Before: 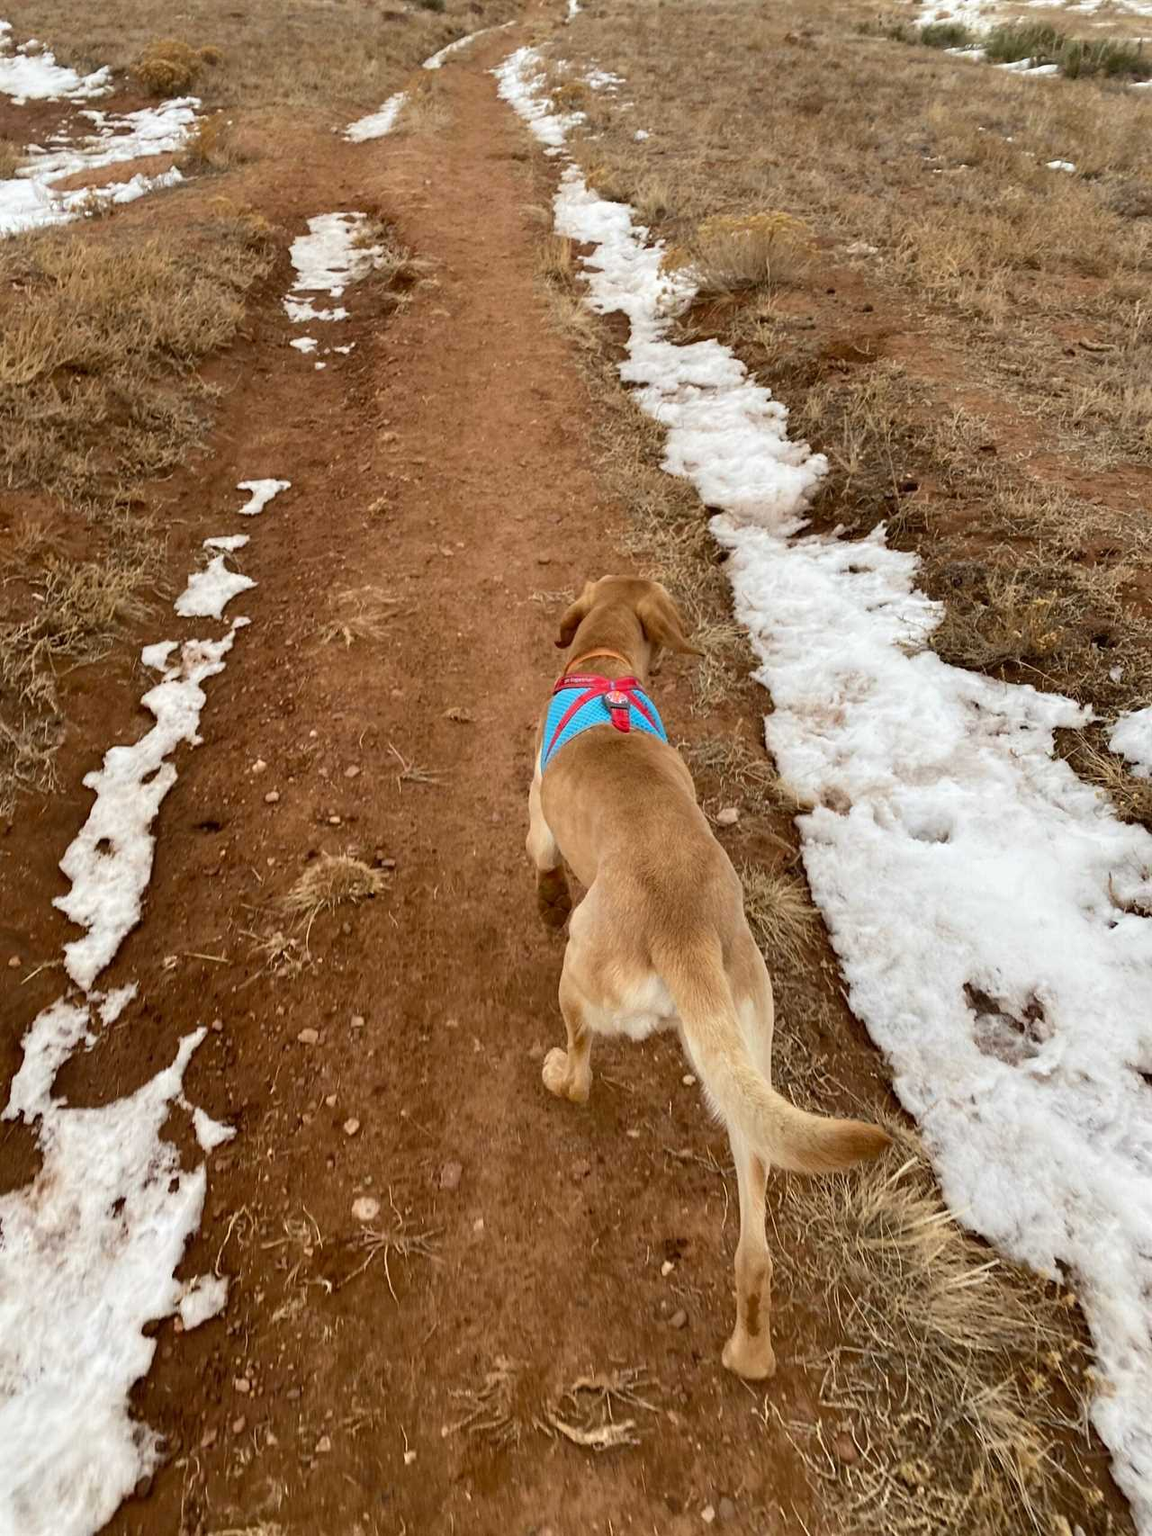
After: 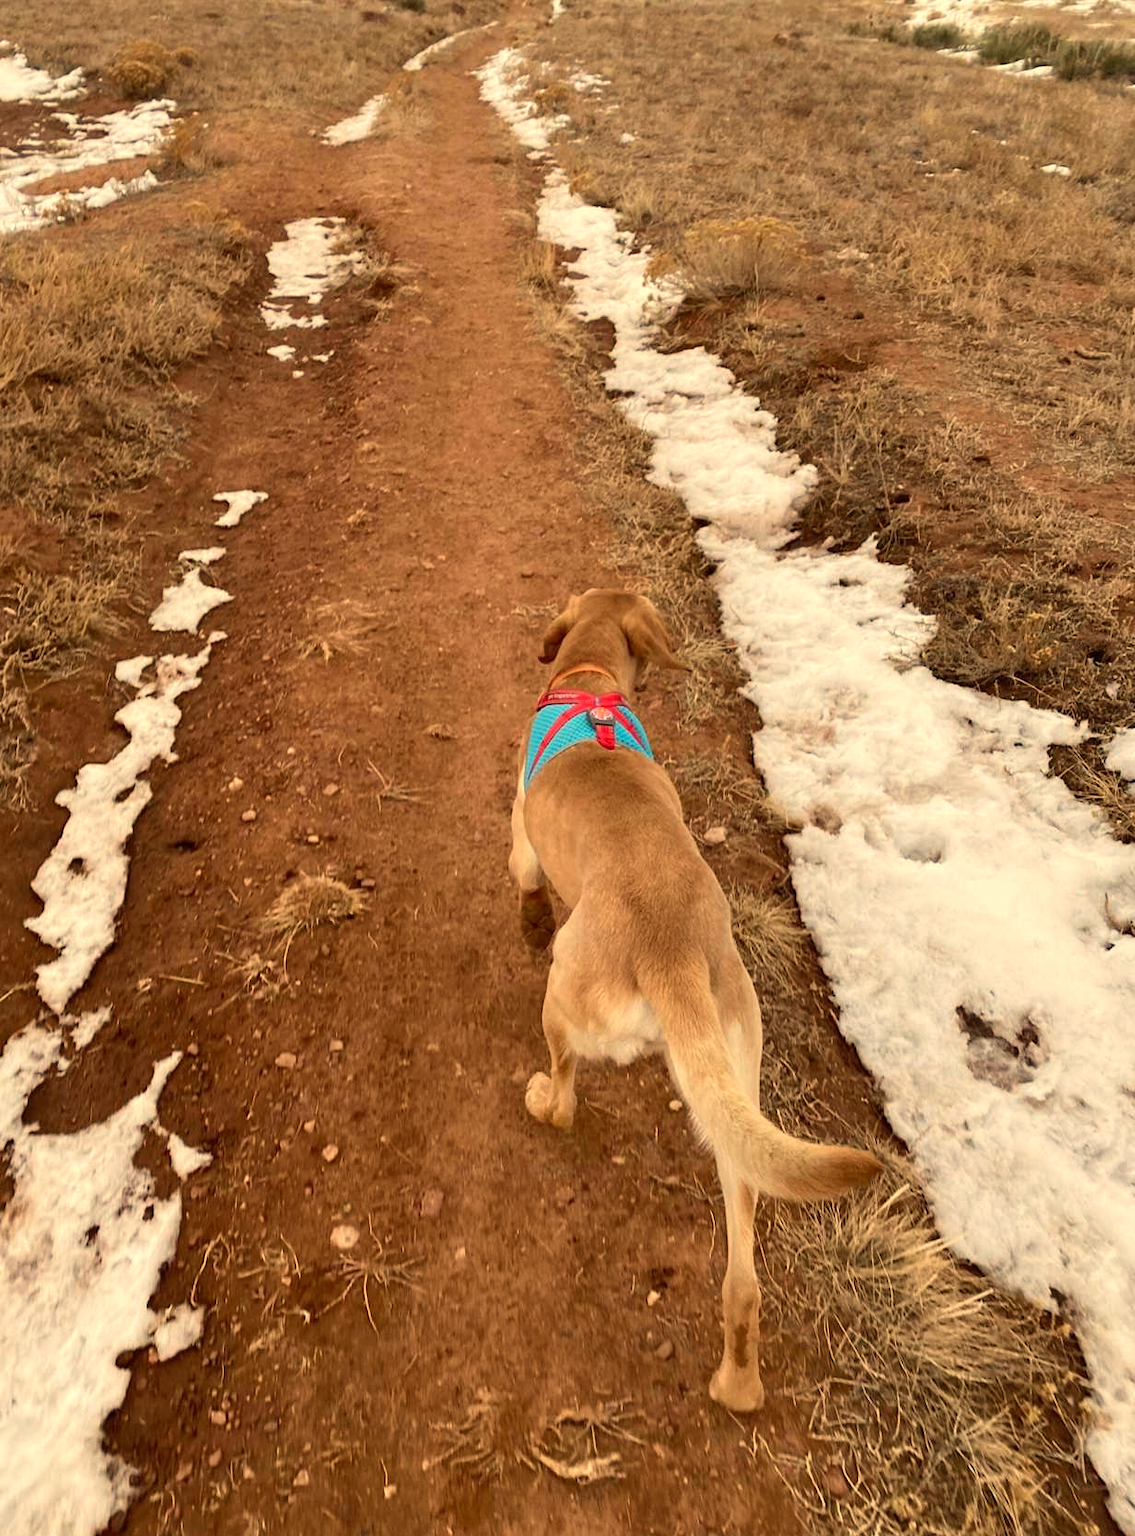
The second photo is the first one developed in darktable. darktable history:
crop and rotate: left 2.536%, right 1.107%, bottom 2.246%
white balance: red 1.123, blue 0.83
